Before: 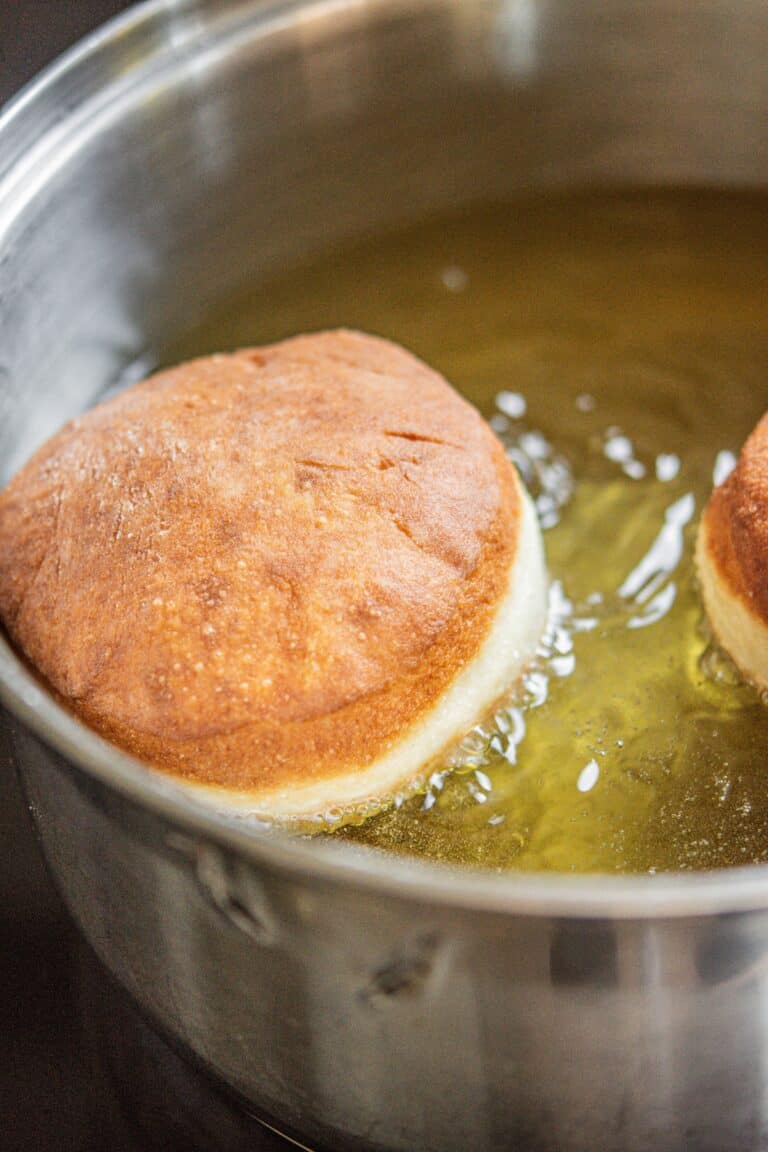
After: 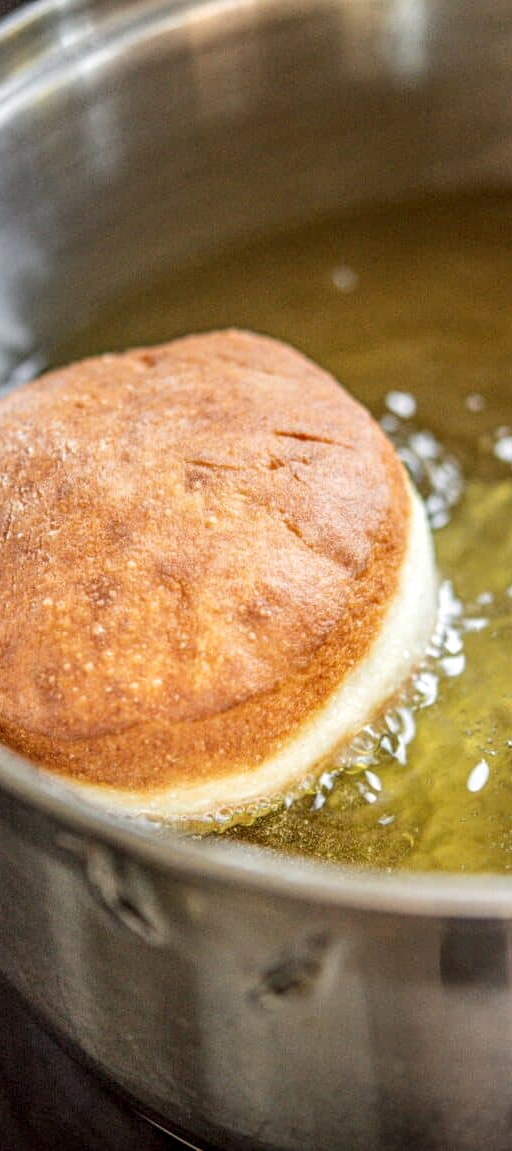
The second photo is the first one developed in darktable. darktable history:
local contrast: detail 130%
crop and rotate: left 14.339%, right 18.953%
